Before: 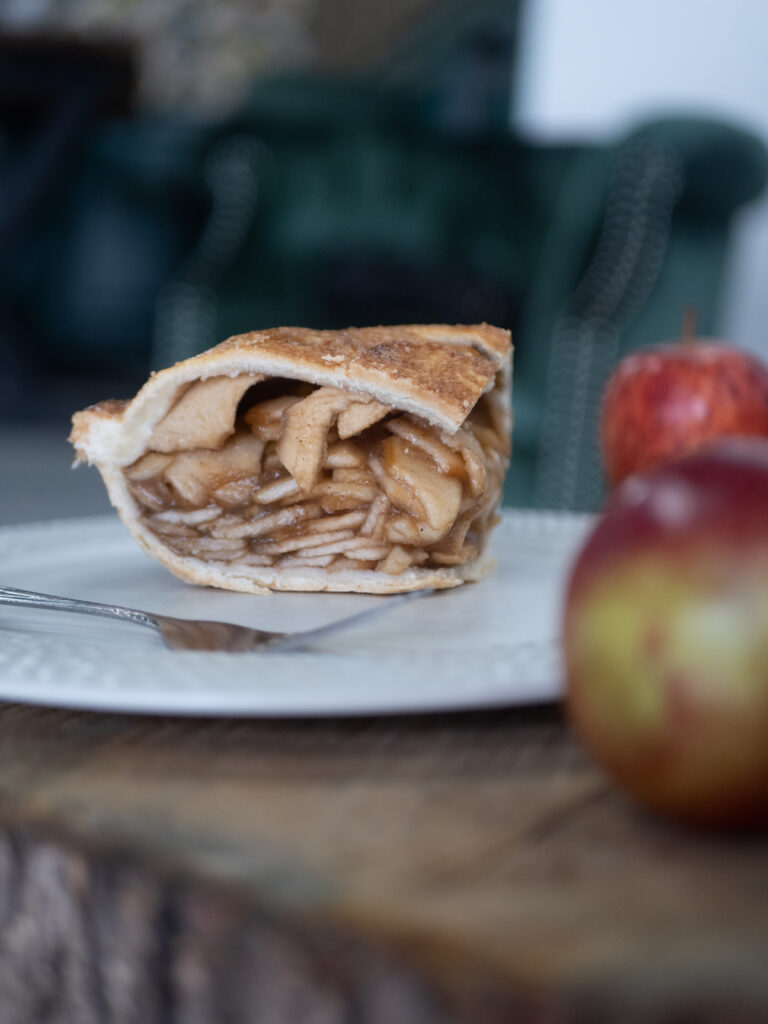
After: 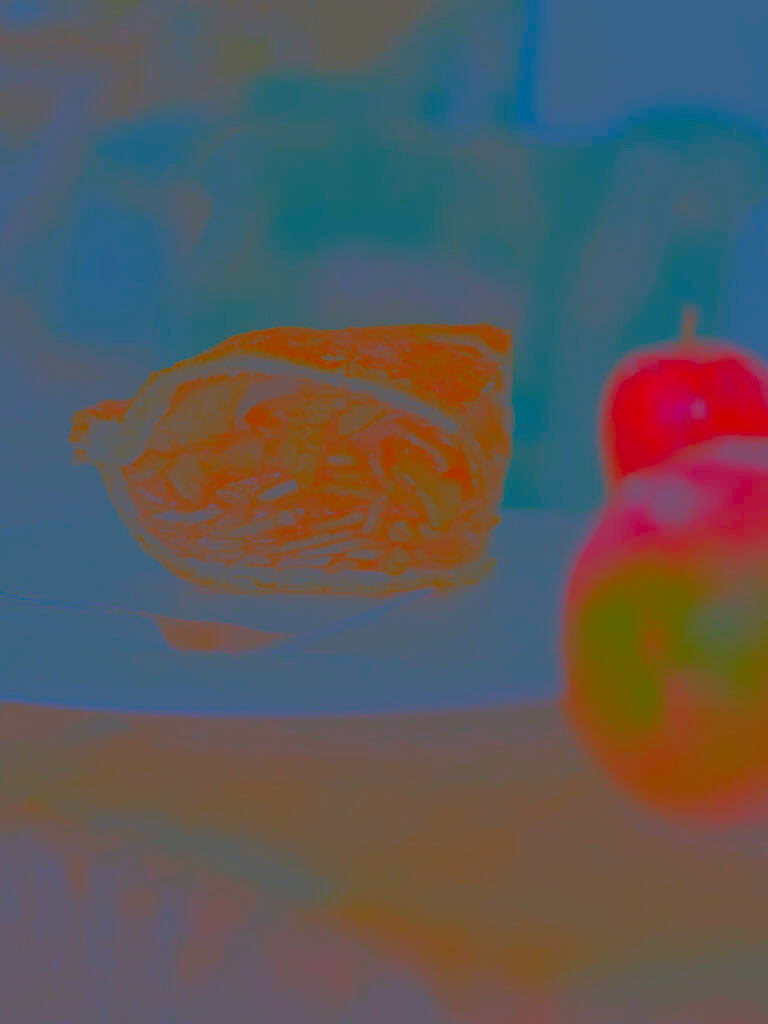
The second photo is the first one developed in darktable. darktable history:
exposure: black level correction 0, exposure 0.7 EV, compensate exposure bias true, compensate highlight preservation false
contrast brightness saturation: contrast -0.99, brightness -0.17, saturation 0.75
